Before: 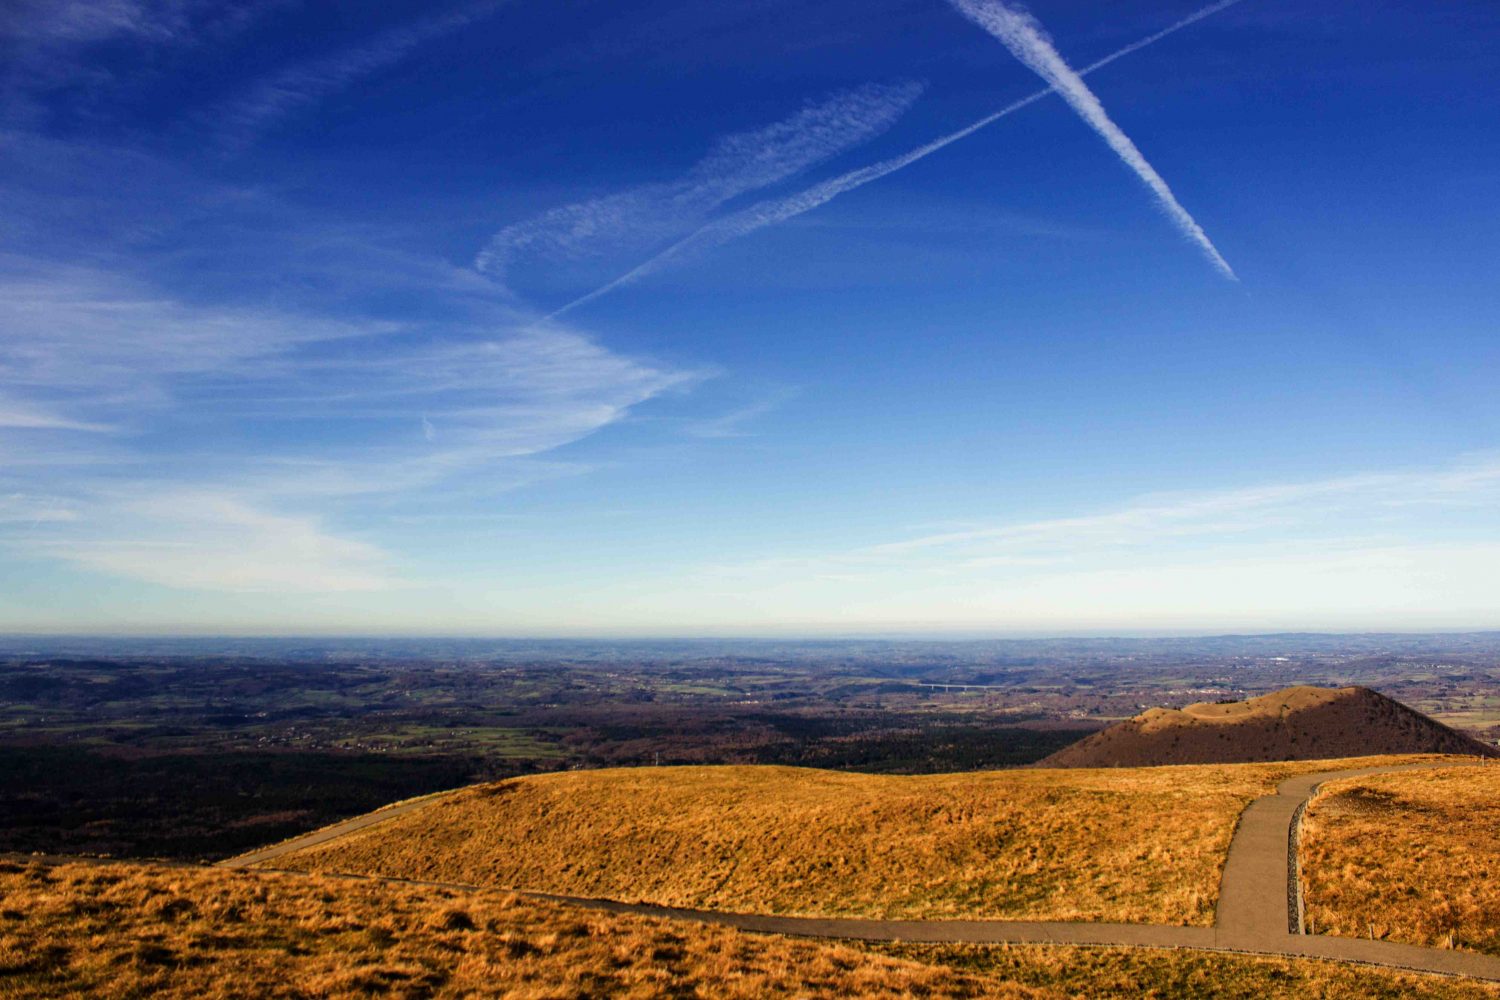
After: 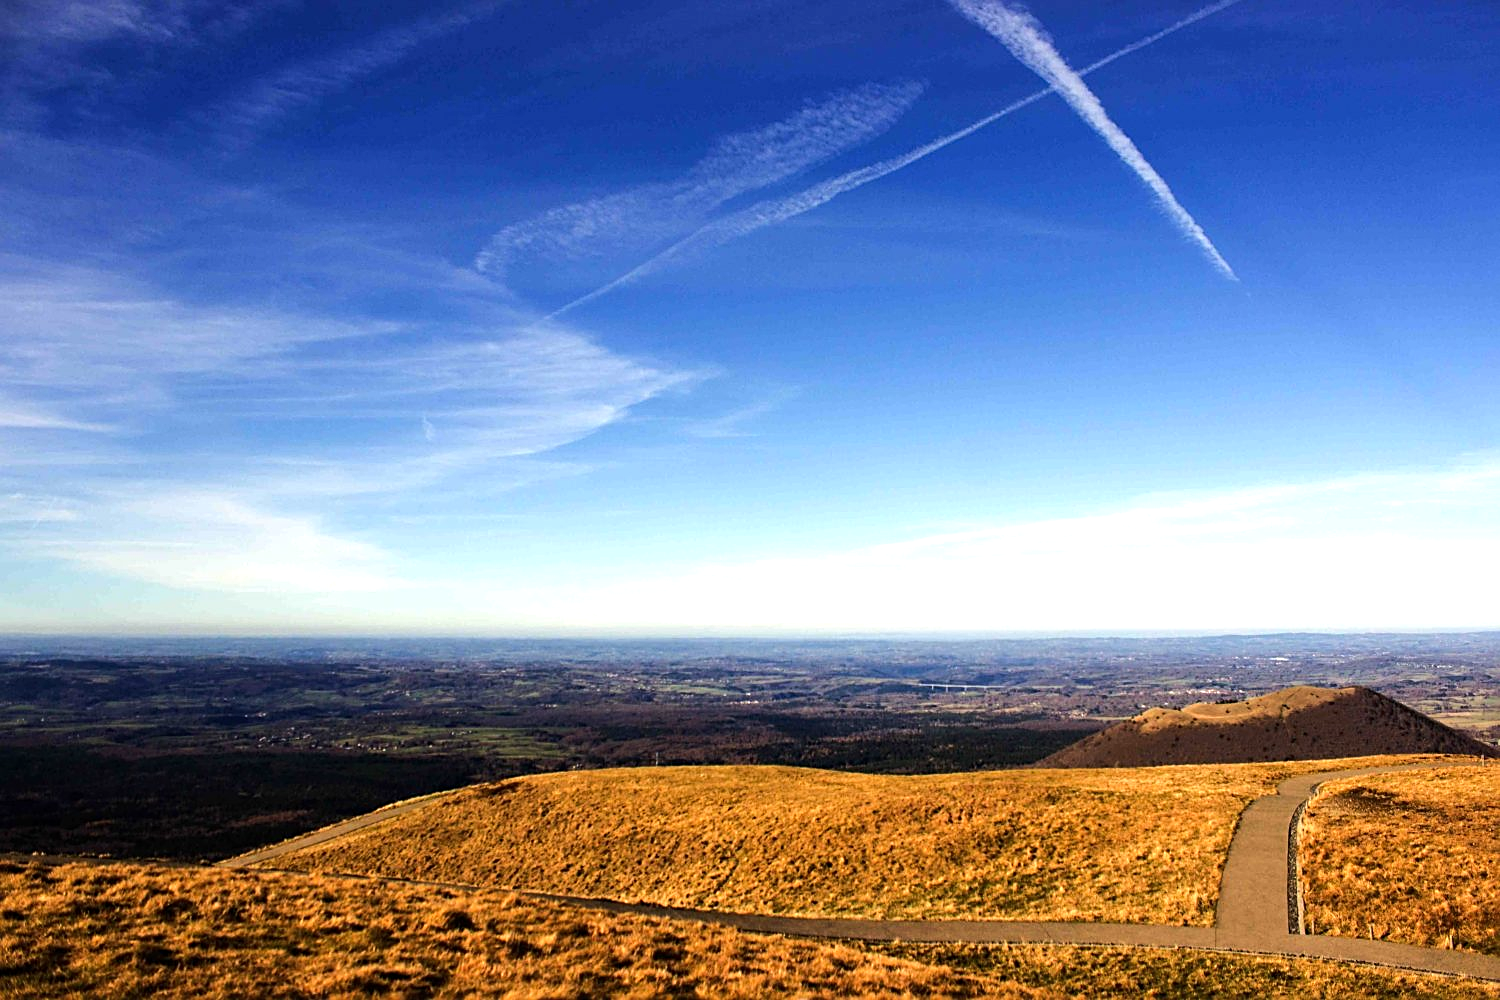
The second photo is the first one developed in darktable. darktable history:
exposure: exposure 0.201 EV, compensate highlight preservation false
sharpen: on, module defaults
tone equalizer: -8 EV -0.377 EV, -7 EV -0.404 EV, -6 EV -0.295 EV, -5 EV -0.255 EV, -3 EV 0.24 EV, -2 EV 0.305 EV, -1 EV 0.398 EV, +0 EV 0.387 EV, edges refinement/feathering 500, mask exposure compensation -1.57 EV, preserve details no
